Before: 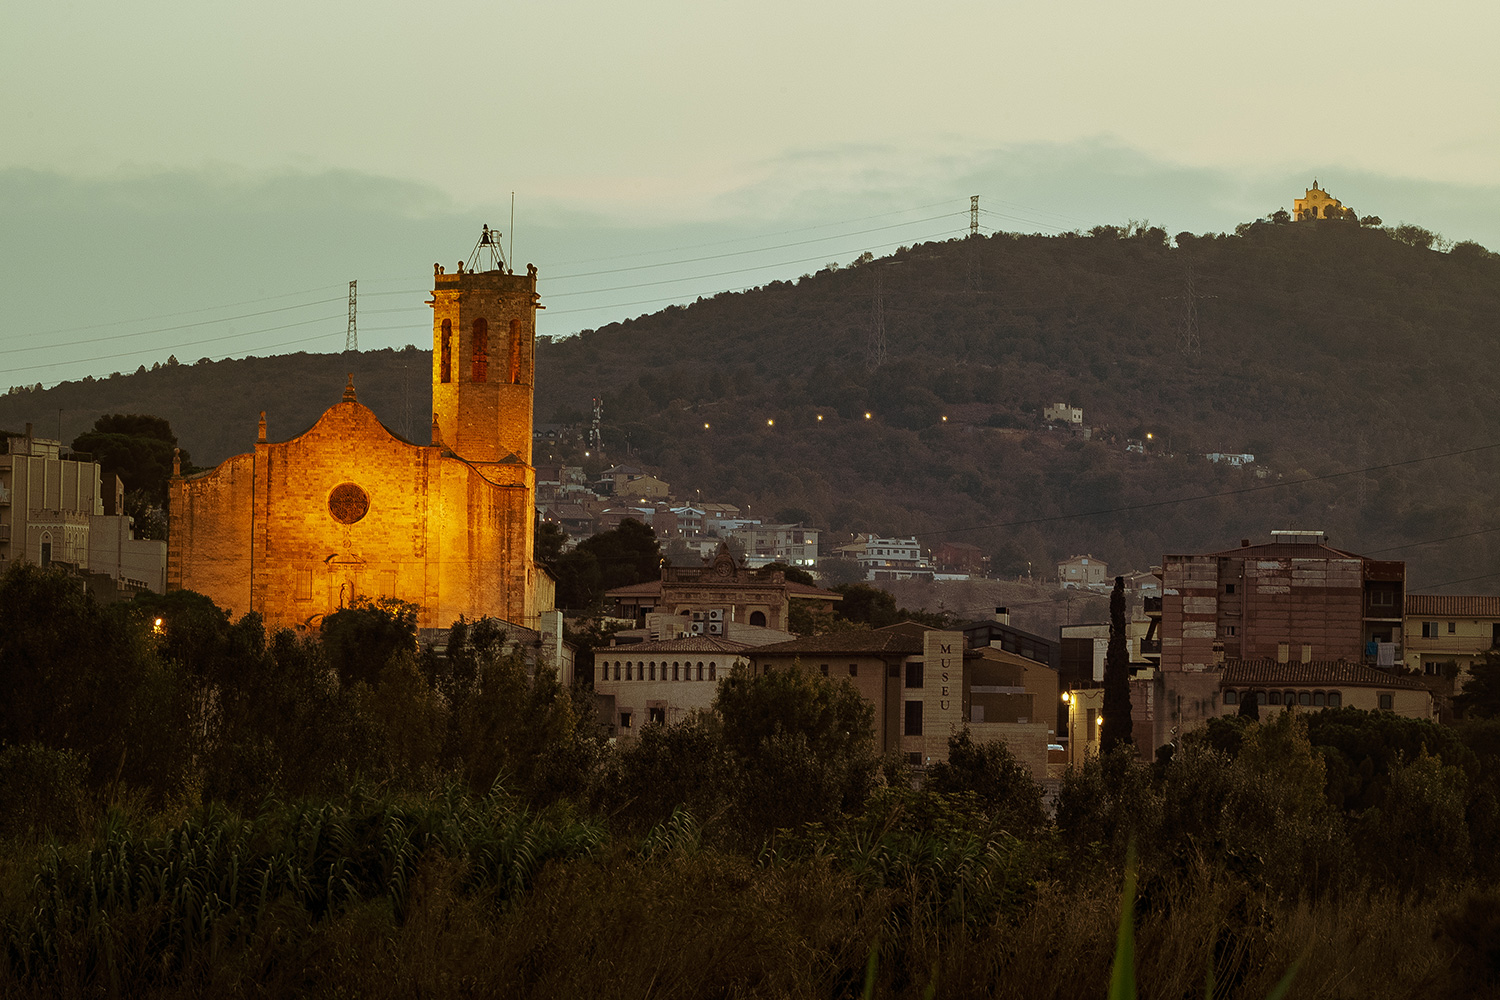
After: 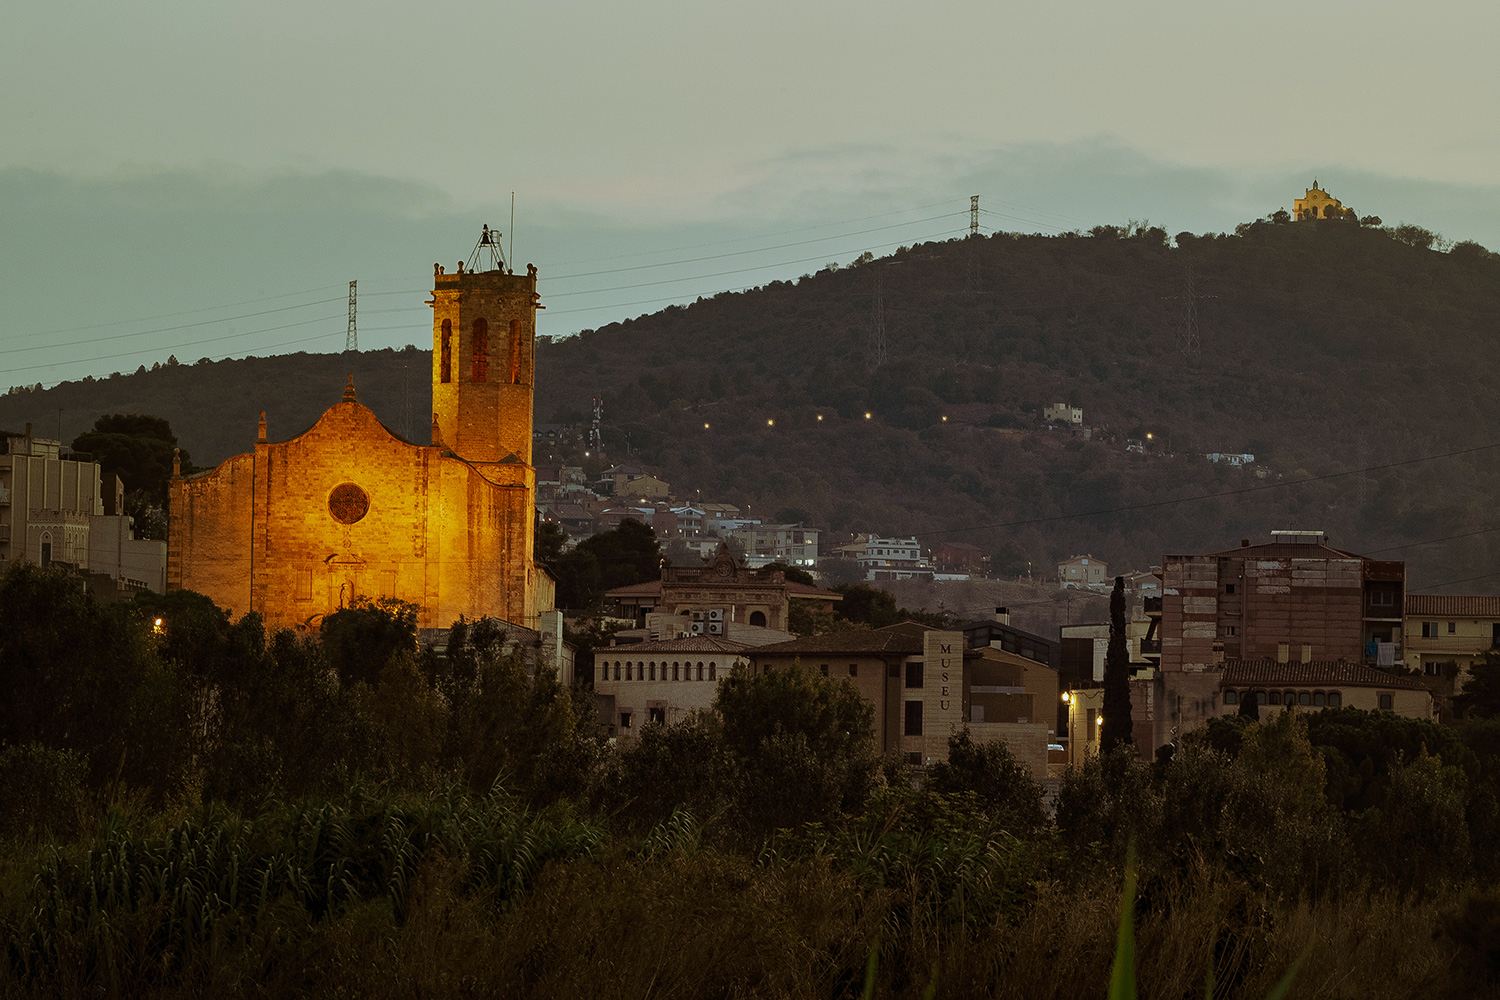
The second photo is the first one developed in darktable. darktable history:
white balance: red 0.974, blue 1.044
graduated density: on, module defaults
